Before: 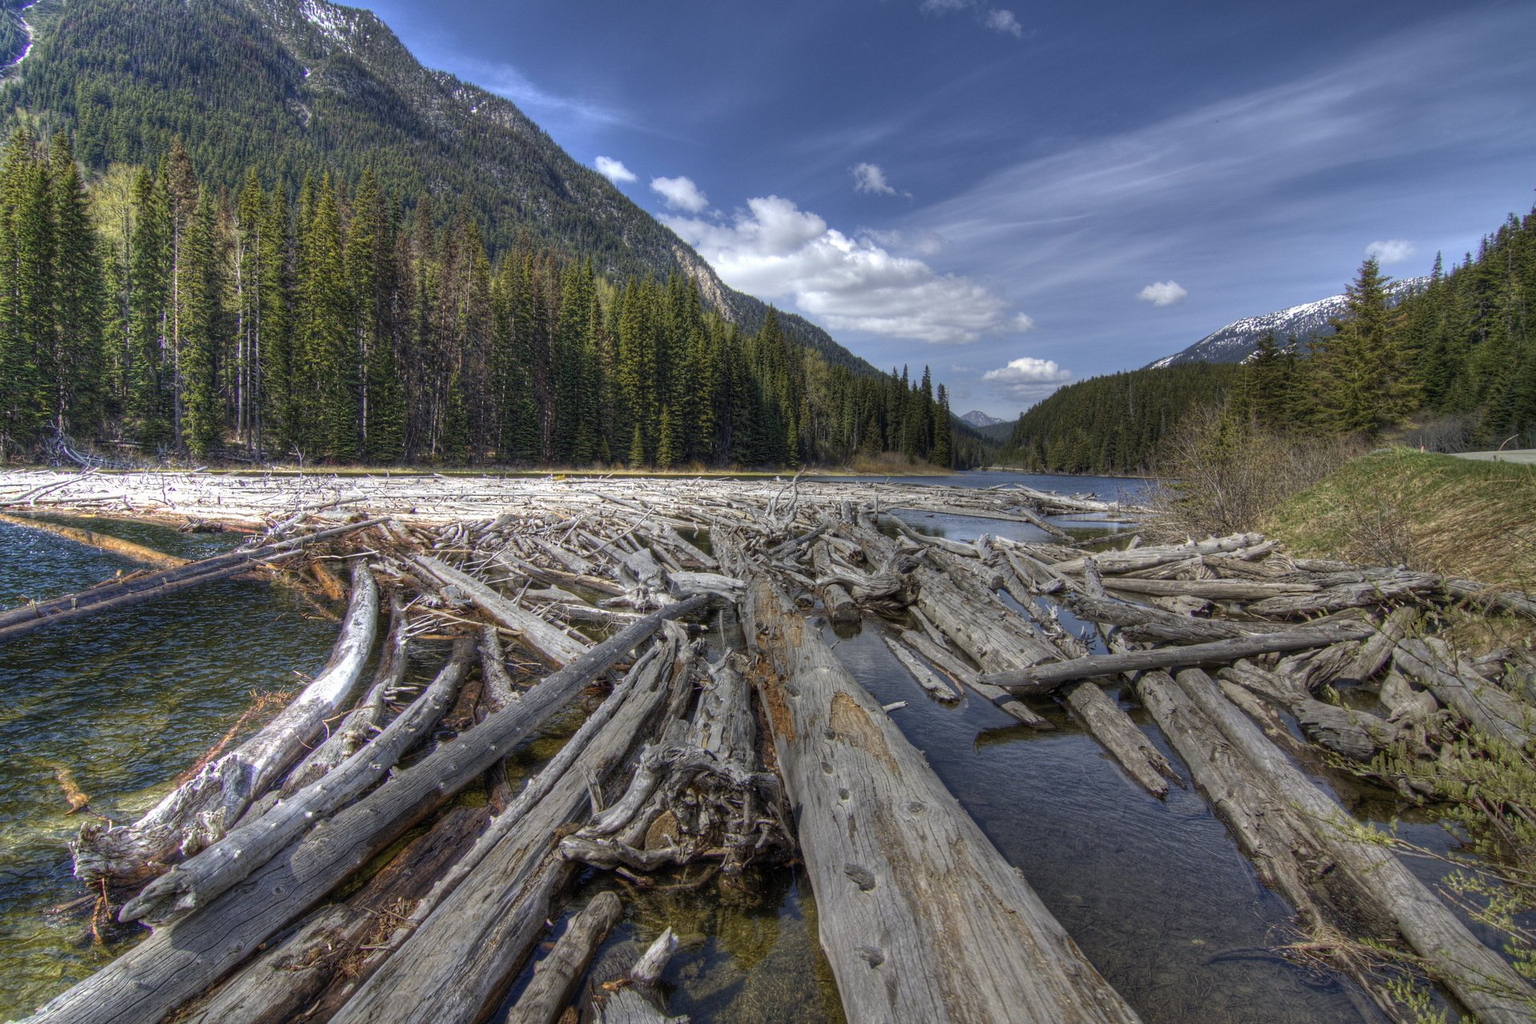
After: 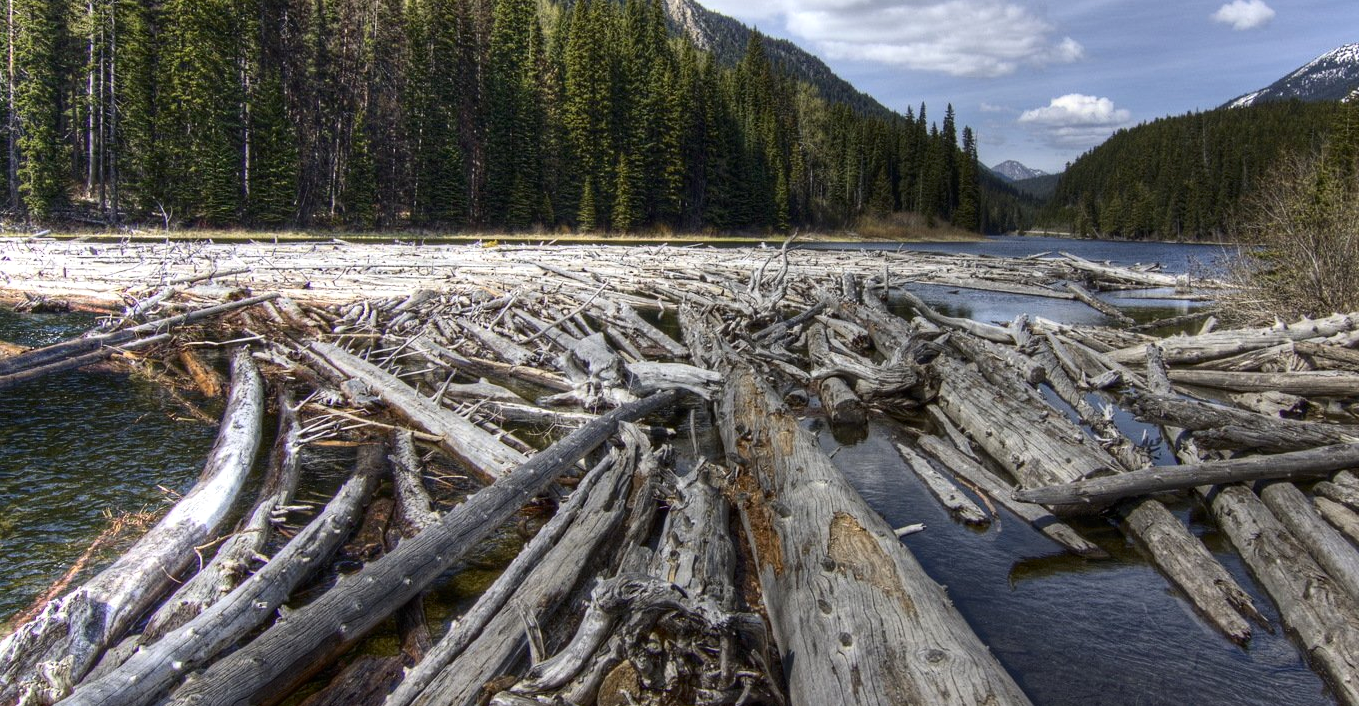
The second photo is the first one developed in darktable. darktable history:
exposure: exposure 0.084 EV, compensate exposure bias true, compensate highlight preservation false
contrast brightness saturation: contrast 0.216
crop: left 10.888%, top 27.613%, right 18.286%, bottom 17.187%
